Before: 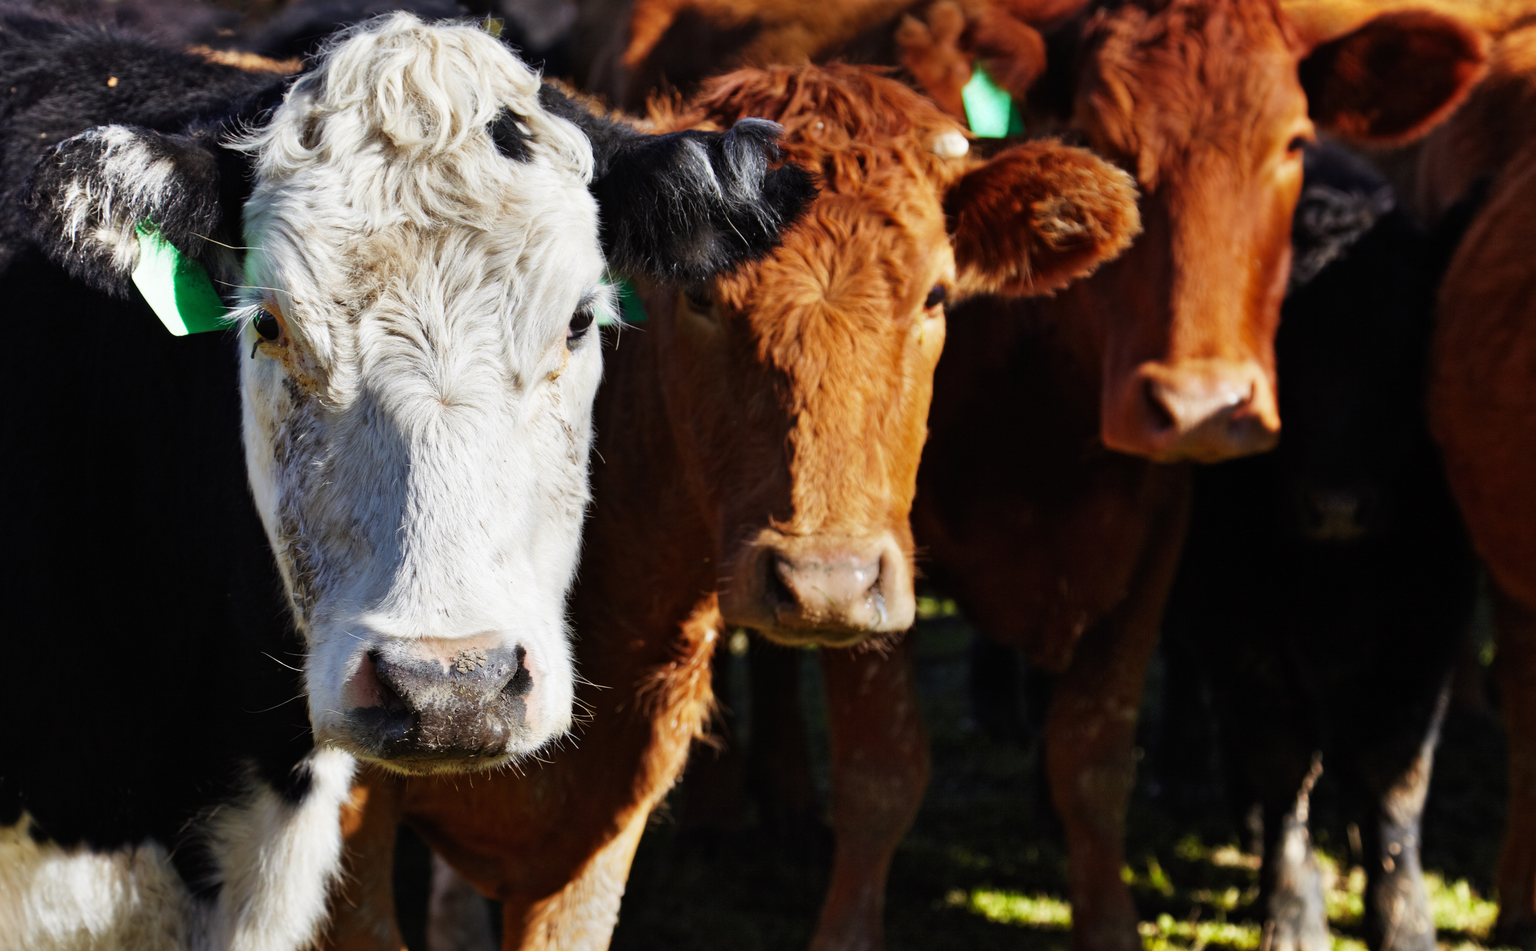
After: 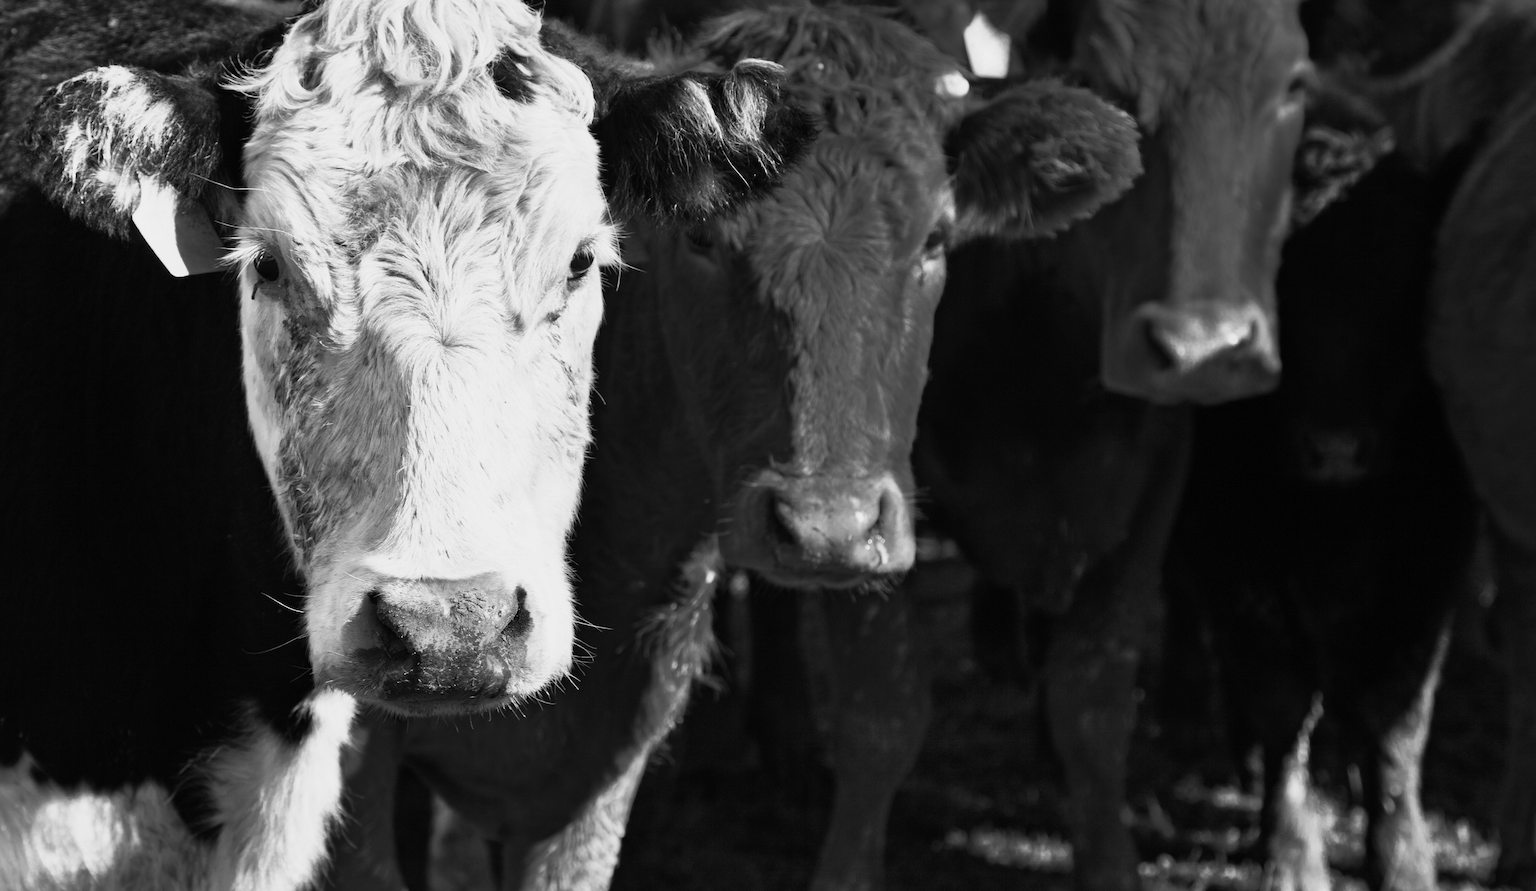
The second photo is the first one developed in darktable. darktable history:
crop and rotate: top 6.25%
color zones: curves: ch0 [(0.287, 0.048) (0.493, 0.484) (0.737, 0.816)]; ch1 [(0, 0) (0.143, 0) (0.286, 0) (0.429, 0) (0.571, 0) (0.714, 0) (0.857, 0)]
base curve: curves: ch0 [(0, 0) (0.088, 0.125) (0.176, 0.251) (0.354, 0.501) (0.613, 0.749) (1, 0.877)], preserve colors none
